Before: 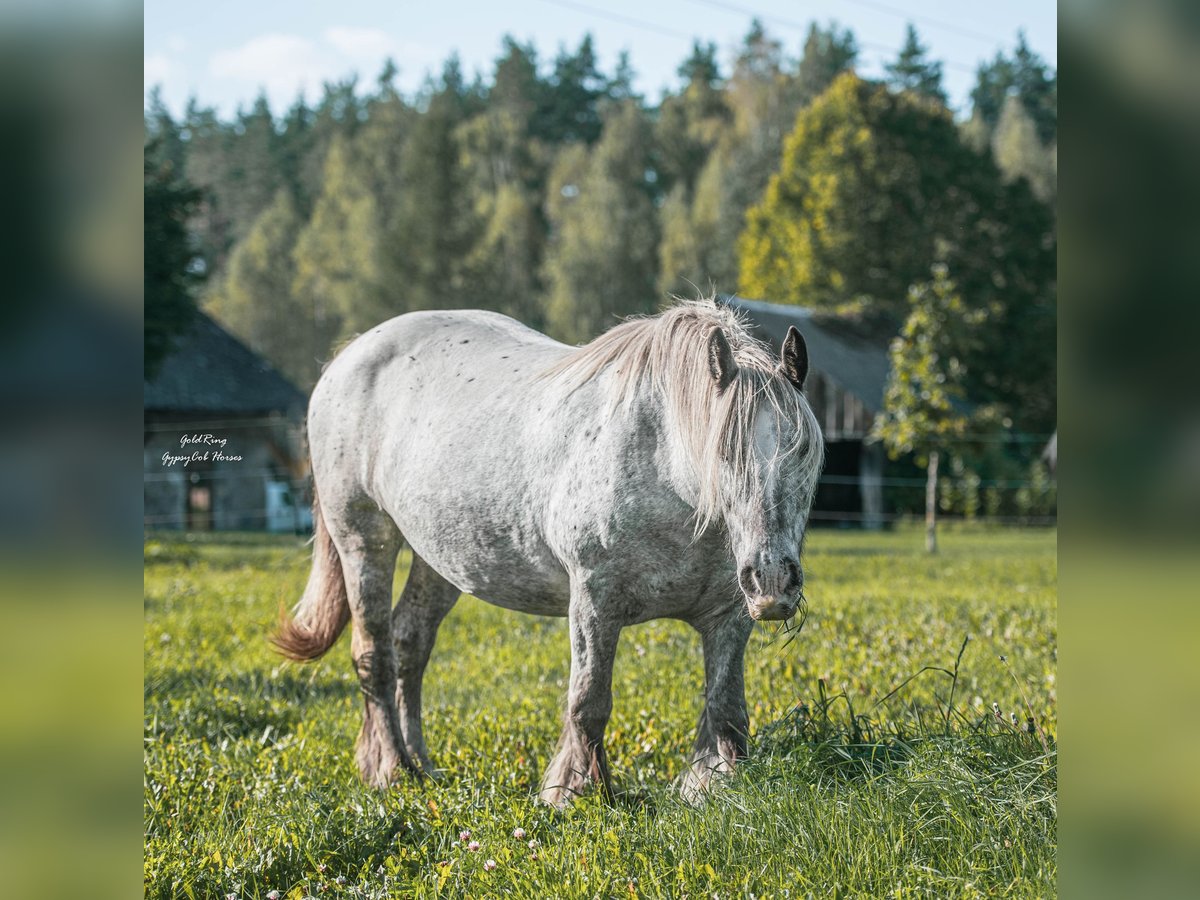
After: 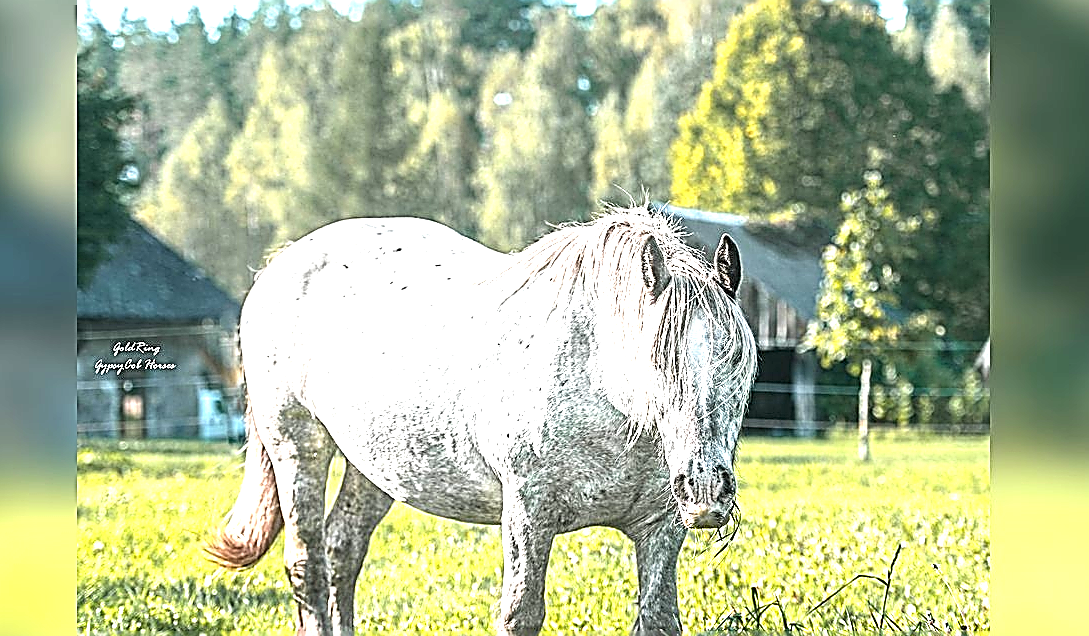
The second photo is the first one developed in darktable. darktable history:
exposure: black level correction 0, exposure 1.754 EV, compensate exposure bias true, compensate highlight preservation false
sharpen: amount 1.844
crop: left 5.596%, top 10.222%, right 3.584%, bottom 19.104%
